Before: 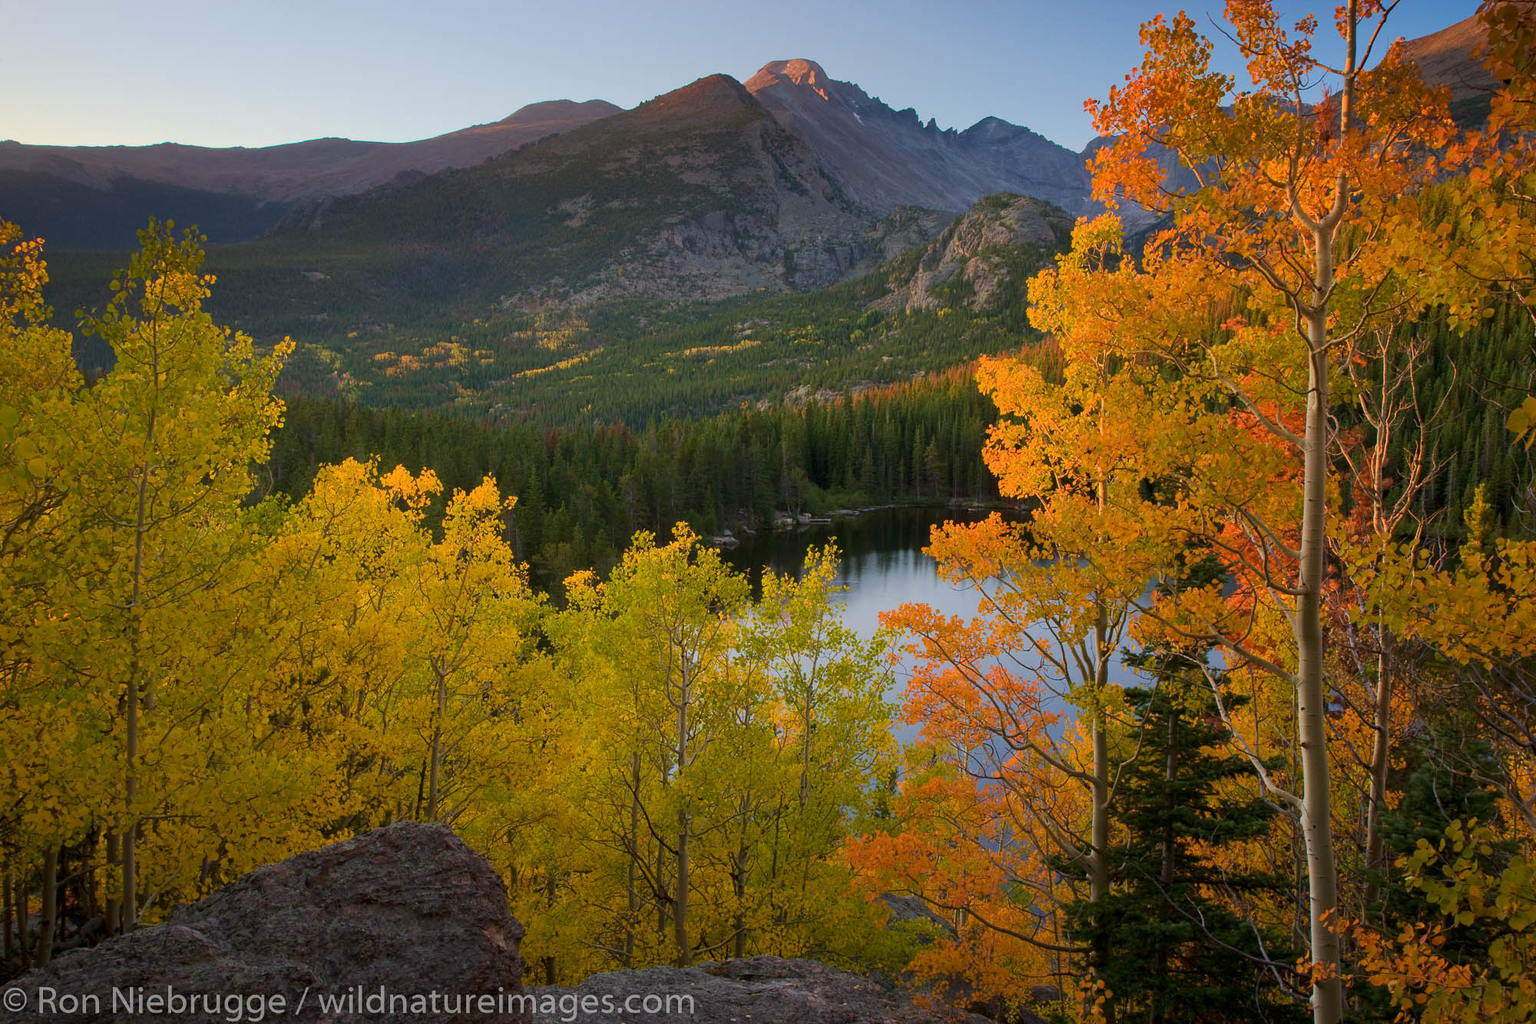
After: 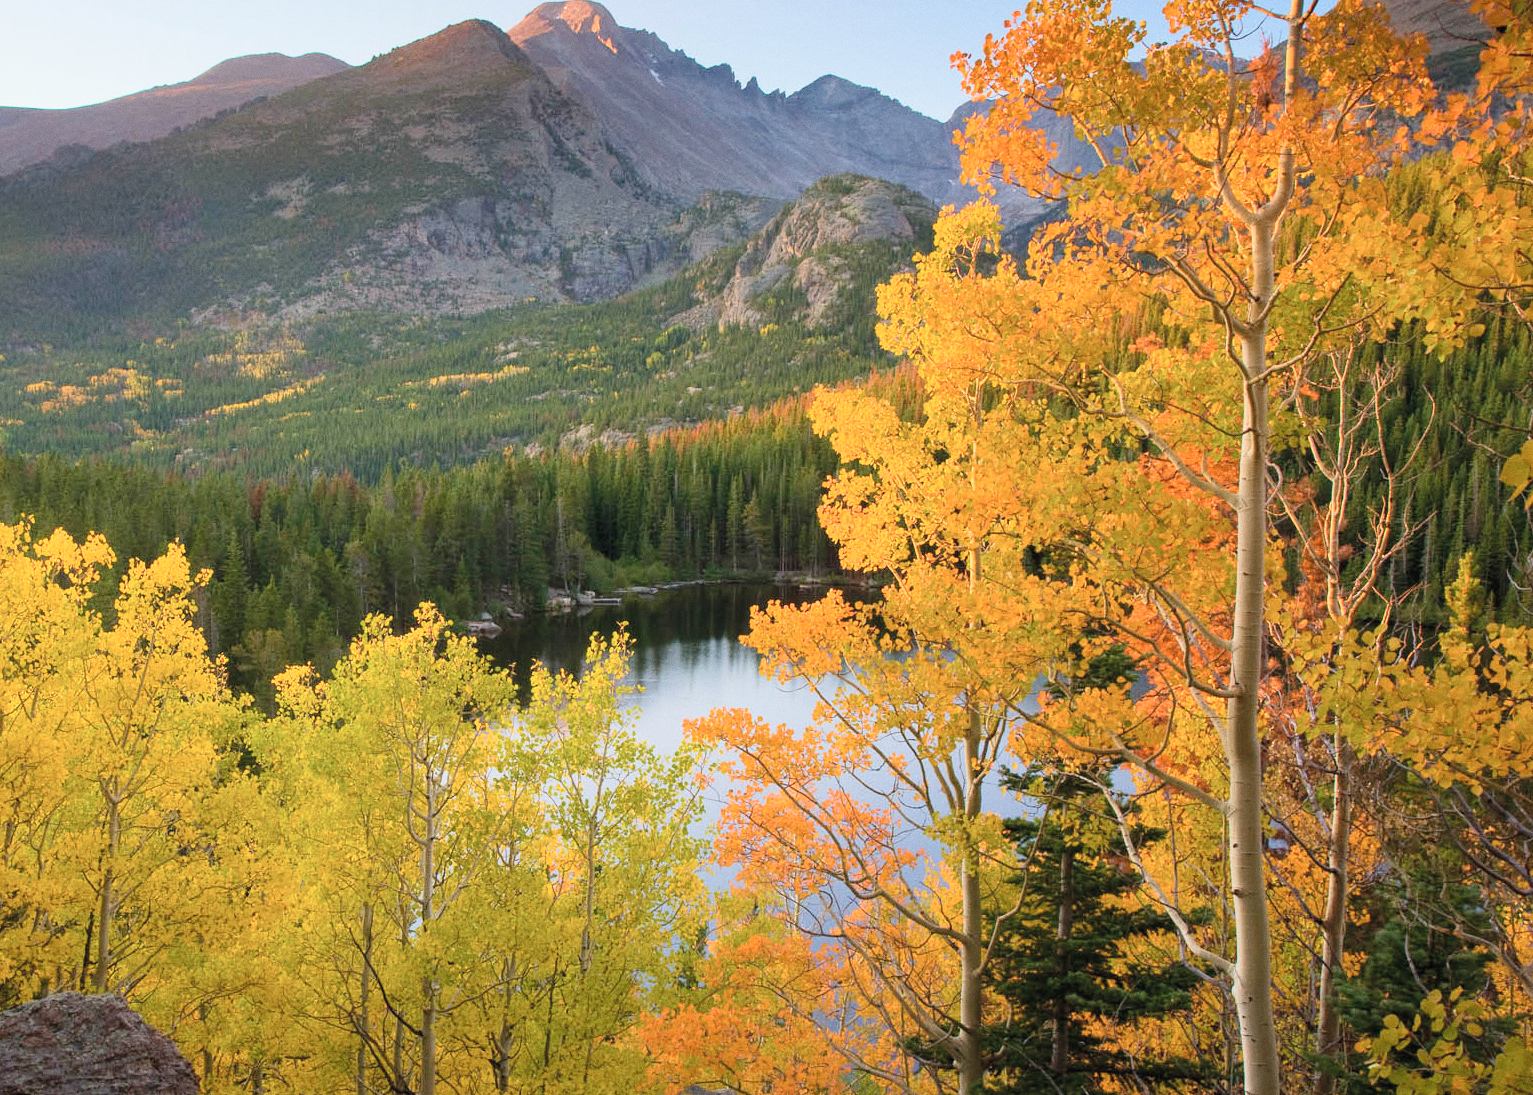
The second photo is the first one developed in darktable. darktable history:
tone curve: curves: ch0 [(0, 0) (0.003, 0.023) (0.011, 0.025) (0.025, 0.029) (0.044, 0.047) (0.069, 0.079) (0.1, 0.113) (0.136, 0.152) (0.177, 0.199) (0.224, 0.26) (0.277, 0.333) (0.335, 0.404) (0.399, 0.48) (0.468, 0.559) (0.543, 0.635) (0.623, 0.713) (0.709, 0.797) (0.801, 0.879) (0.898, 0.953) (1, 1)], preserve colors none
contrast brightness saturation: contrast 0.14, brightness 0.21
grain: coarseness 0.09 ISO, strength 16.61%
crop: left 23.095%, top 5.827%, bottom 11.854%
